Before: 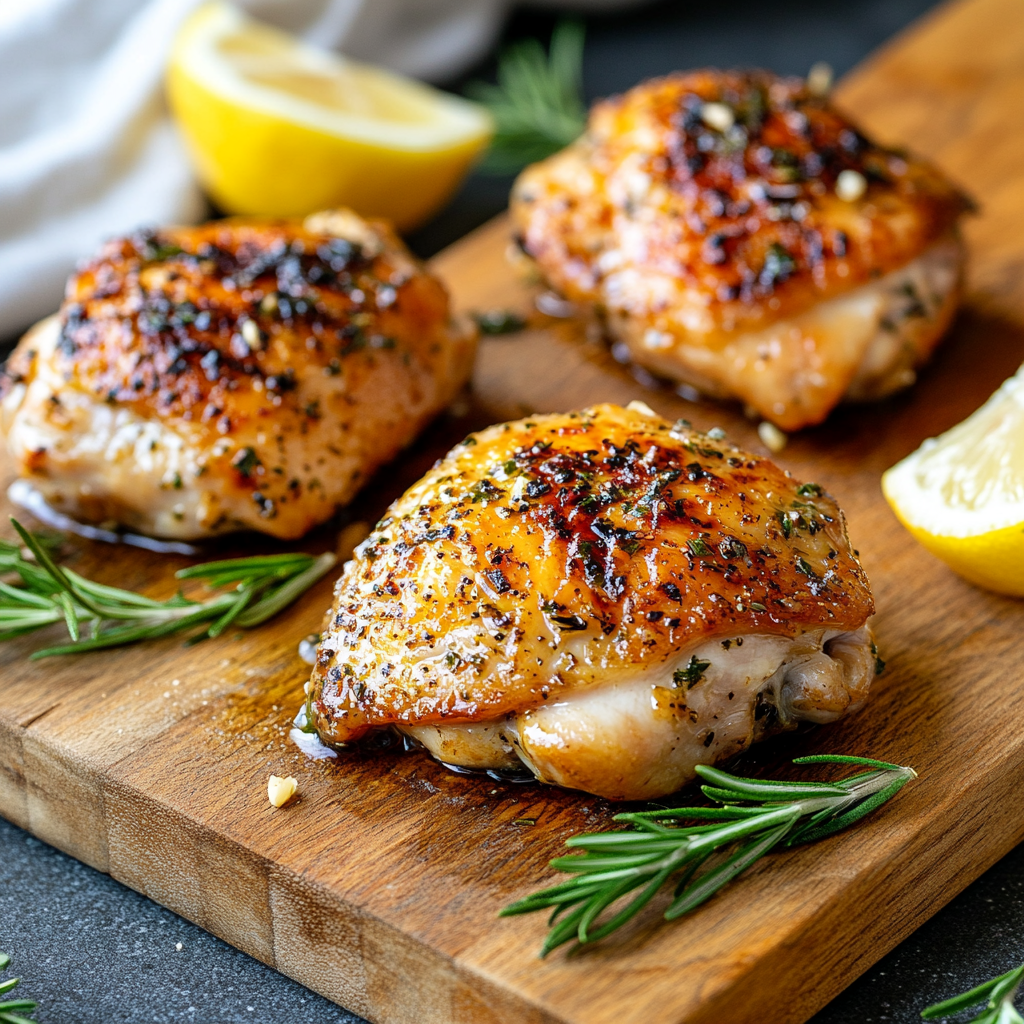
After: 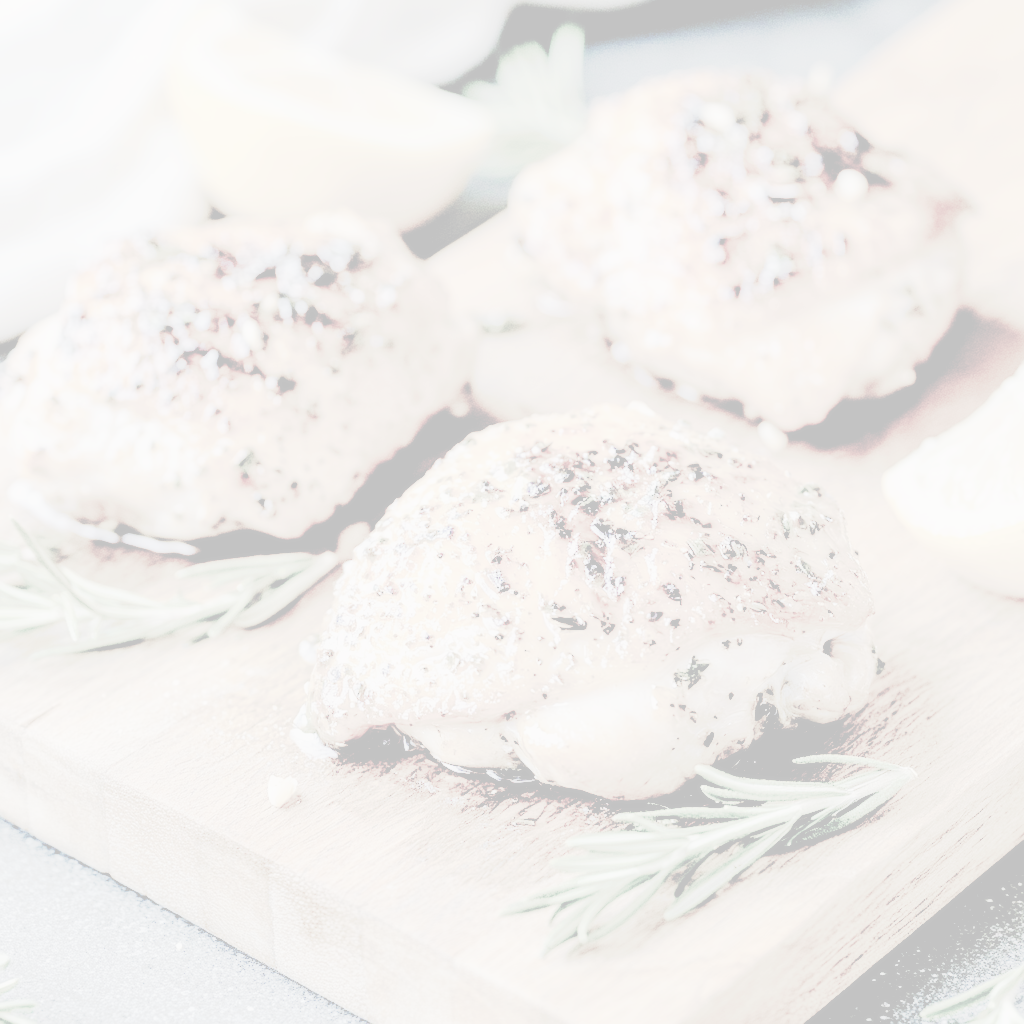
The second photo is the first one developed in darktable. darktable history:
contrast brightness saturation: contrast -0.32, brightness 0.75, saturation -0.78
tone curve: curves: ch0 [(0, 0) (0.003, 0.005) (0.011, 0.018) (0.025, 0.041) (0.044, 0.072) (0.069, 0.113) (0.1, 0.163) (0.136, 0.221) (0.177, 0.289) (0.224, 0.366) (0.277, 0.452) (0.335, 0.546) (0.399, 0.65) (0.468, 0.763) (0.543, 0.885) (0.623, 0.93) (0.709, 0.946) (0.801, 0.963) (0.898, 0.981) (1, 1)], preserve colors none
soften: size 10%, saturation 50%, brightness 0.2 EV, mix 10%
color balance rgb: shadows lift › chroma 3%, shadows lift › hue 240.84°, highlights gain › chroma 3%, highlights gain › hue 73.2°, global offset › luminance -0.5%, perceptual saturation grading › global saturation 20%, perceptual saturation grading › highlights -25%, perceptual saturation grading › shadows 50%, global vibrance 25.26%
